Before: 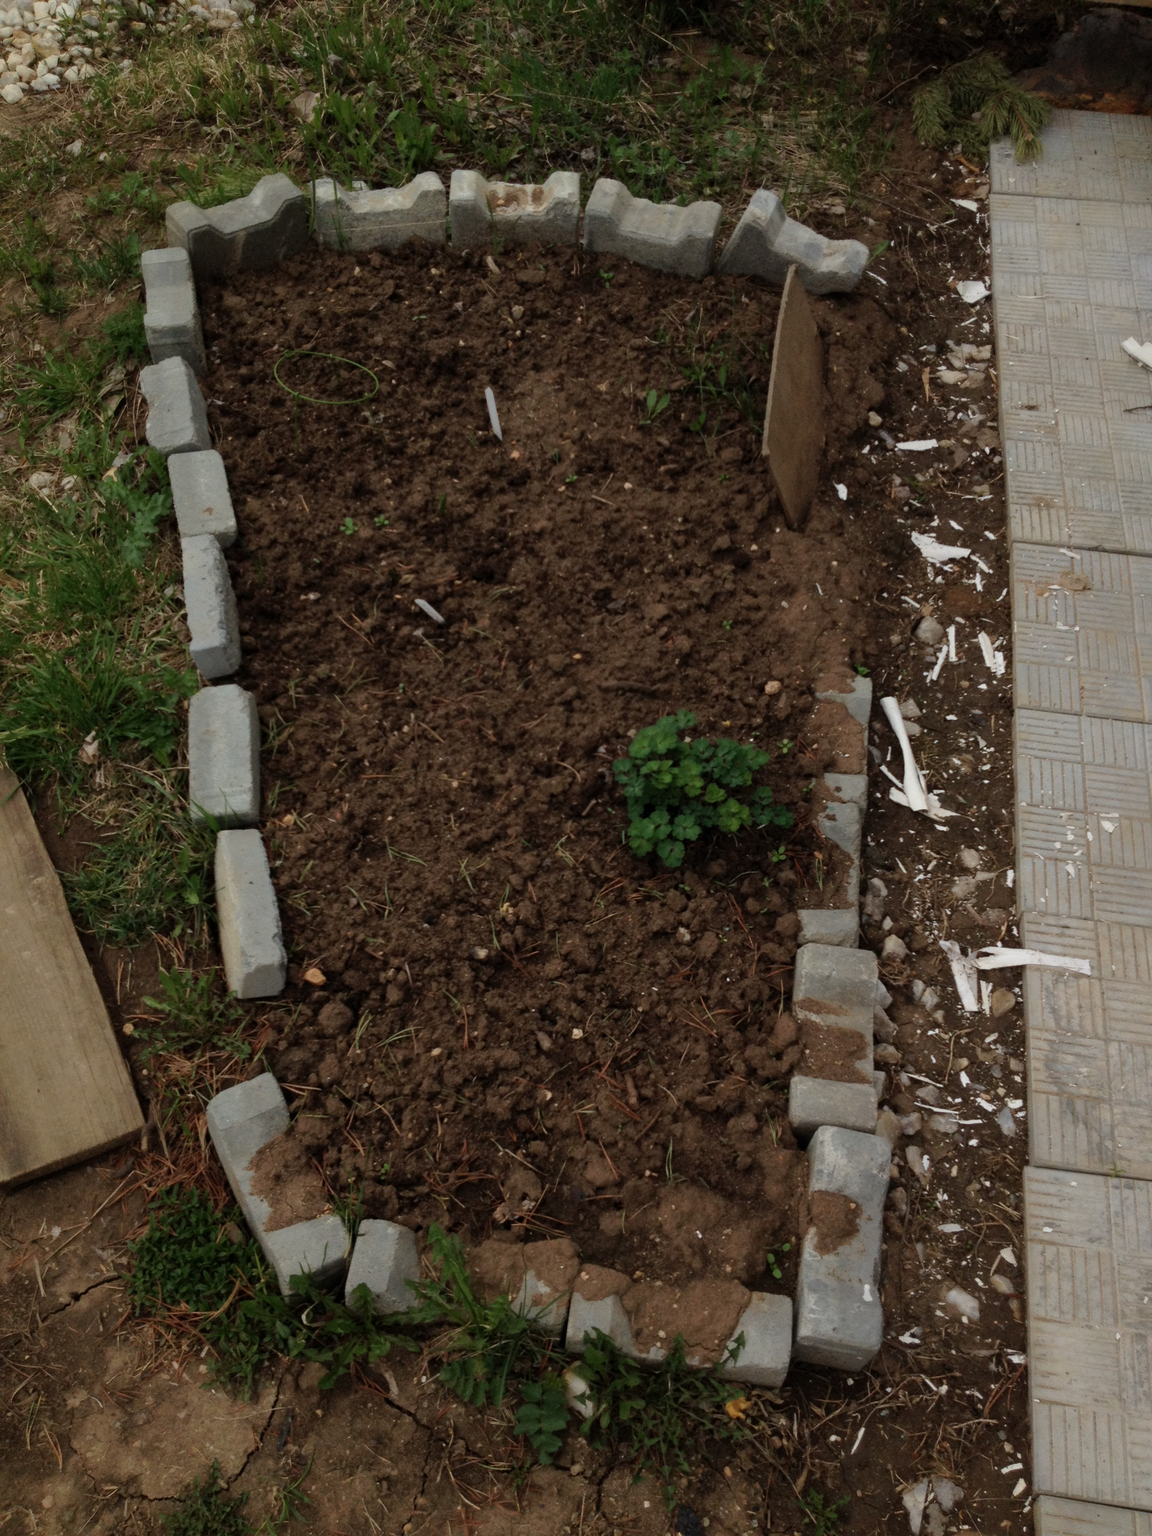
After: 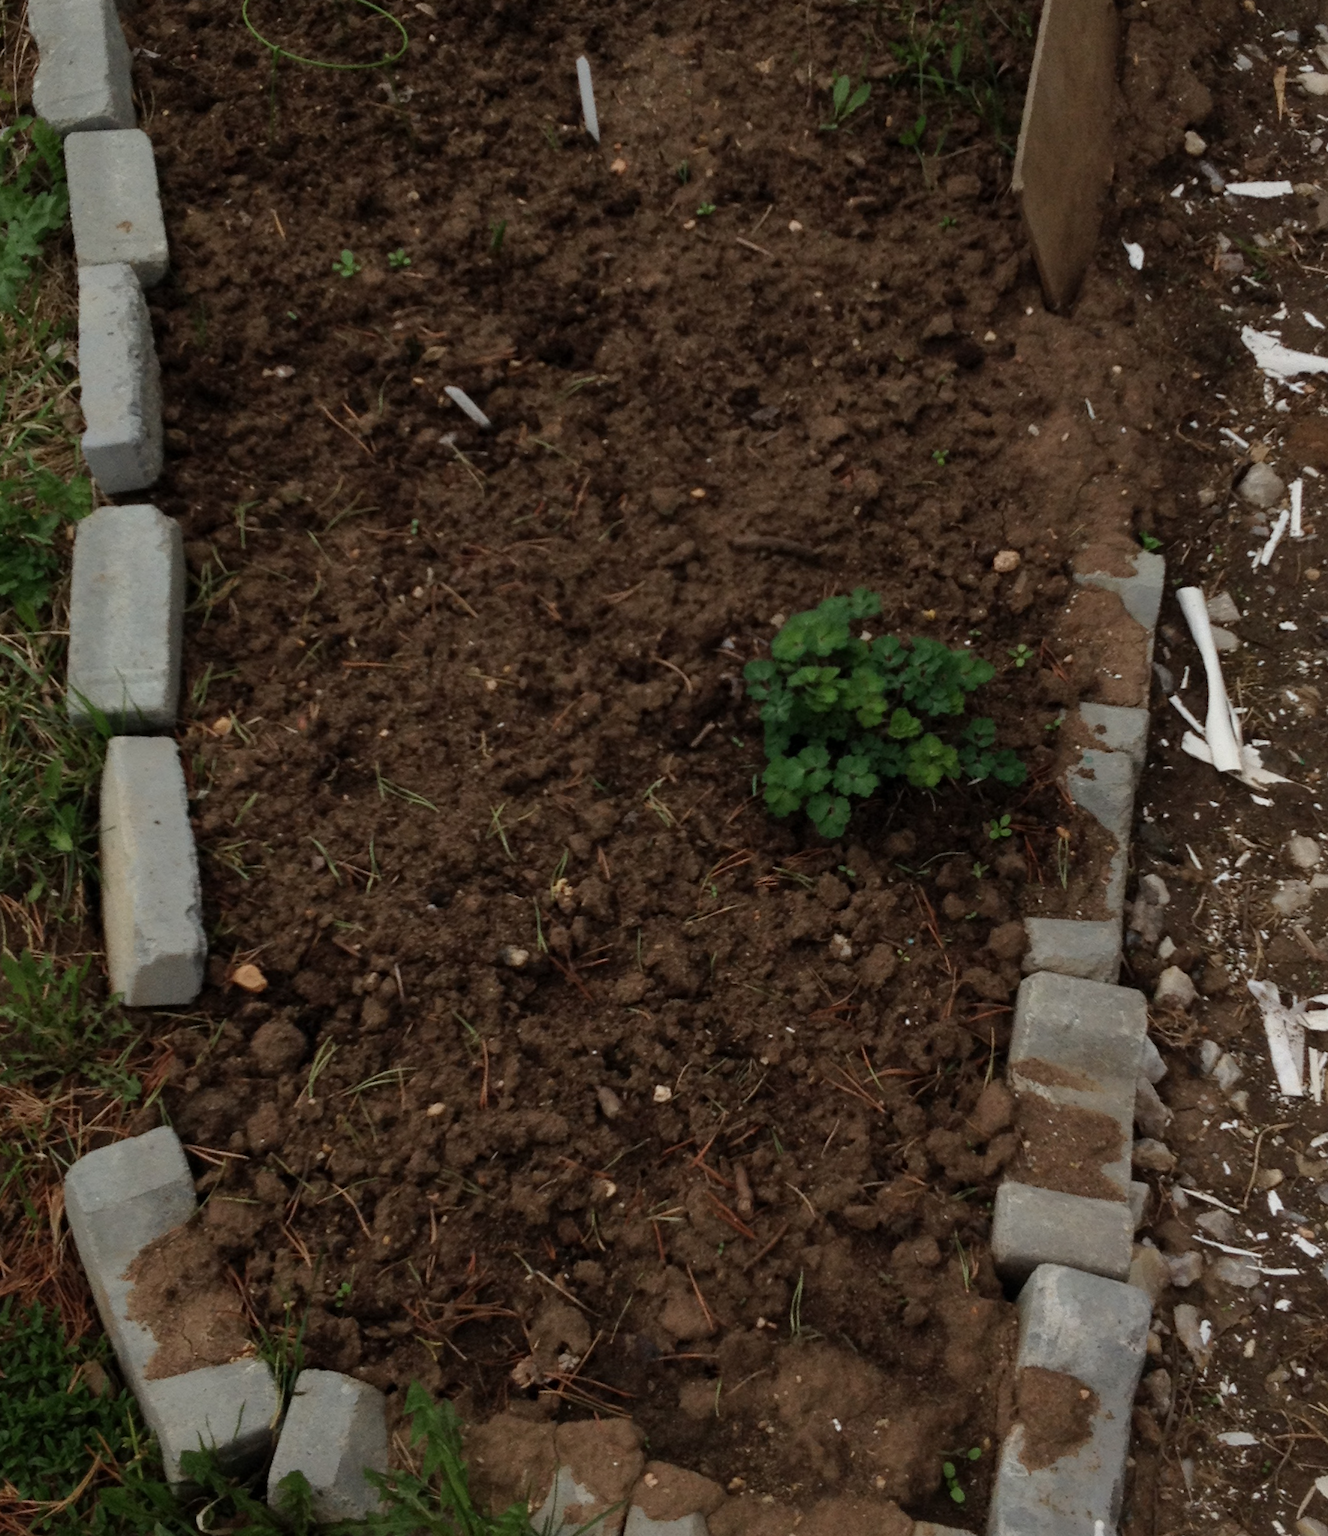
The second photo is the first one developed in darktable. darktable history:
crop and rotate: angle -3.42°, left 9.843%, top 20.527%, right 12.239%, bottom 11.899%
